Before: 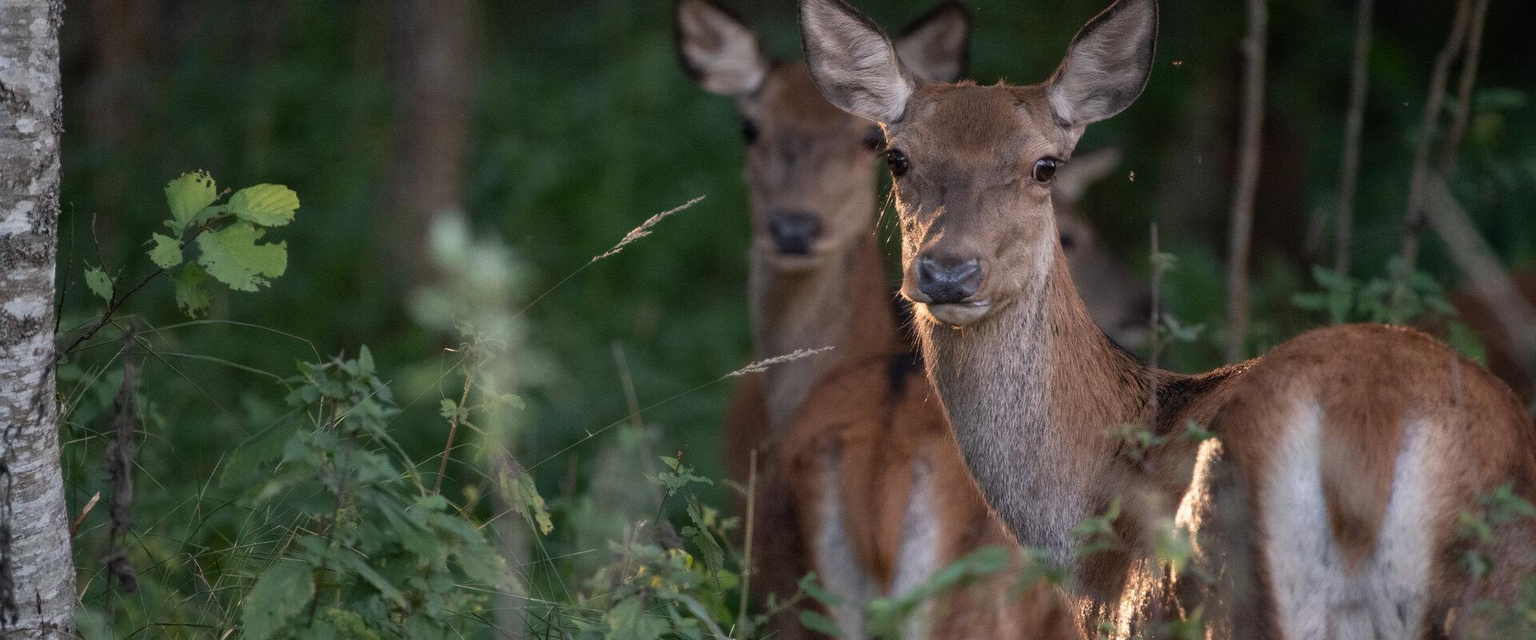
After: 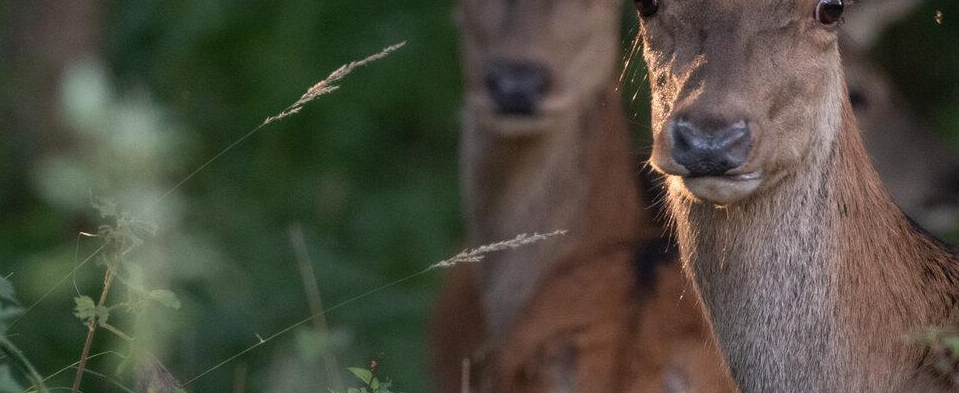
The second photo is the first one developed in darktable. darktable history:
crop: left 24.839%, top 25.491%, right 25.196%, bottom 25.271%
